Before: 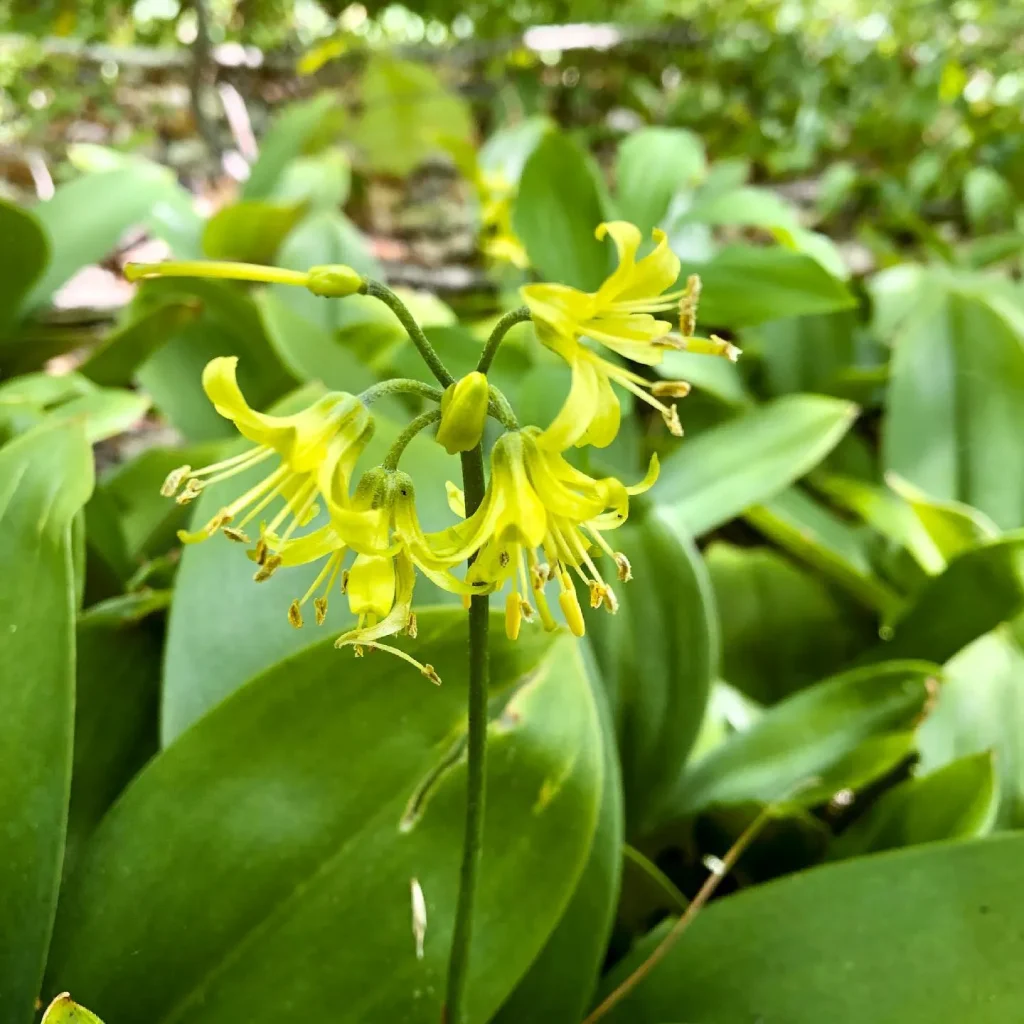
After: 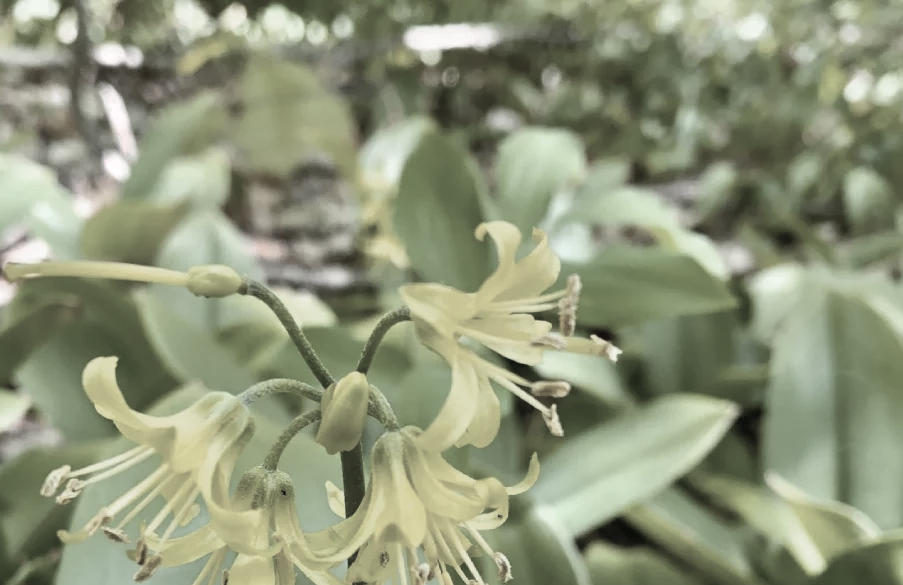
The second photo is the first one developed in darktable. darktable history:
color zones: curves: ch0 [(0, 0.613) (0.01, 0.613) (0.245, 0.448) (0.498, 0.529) (0.642, 0.665) (0.879, 0.777) (0.99, 0.613)]; ch1 [(0, 0.272) (0.219, 0.127) (0.724, 0.346)]
crop and rotate: left 11.812%, bottom 42.776%
